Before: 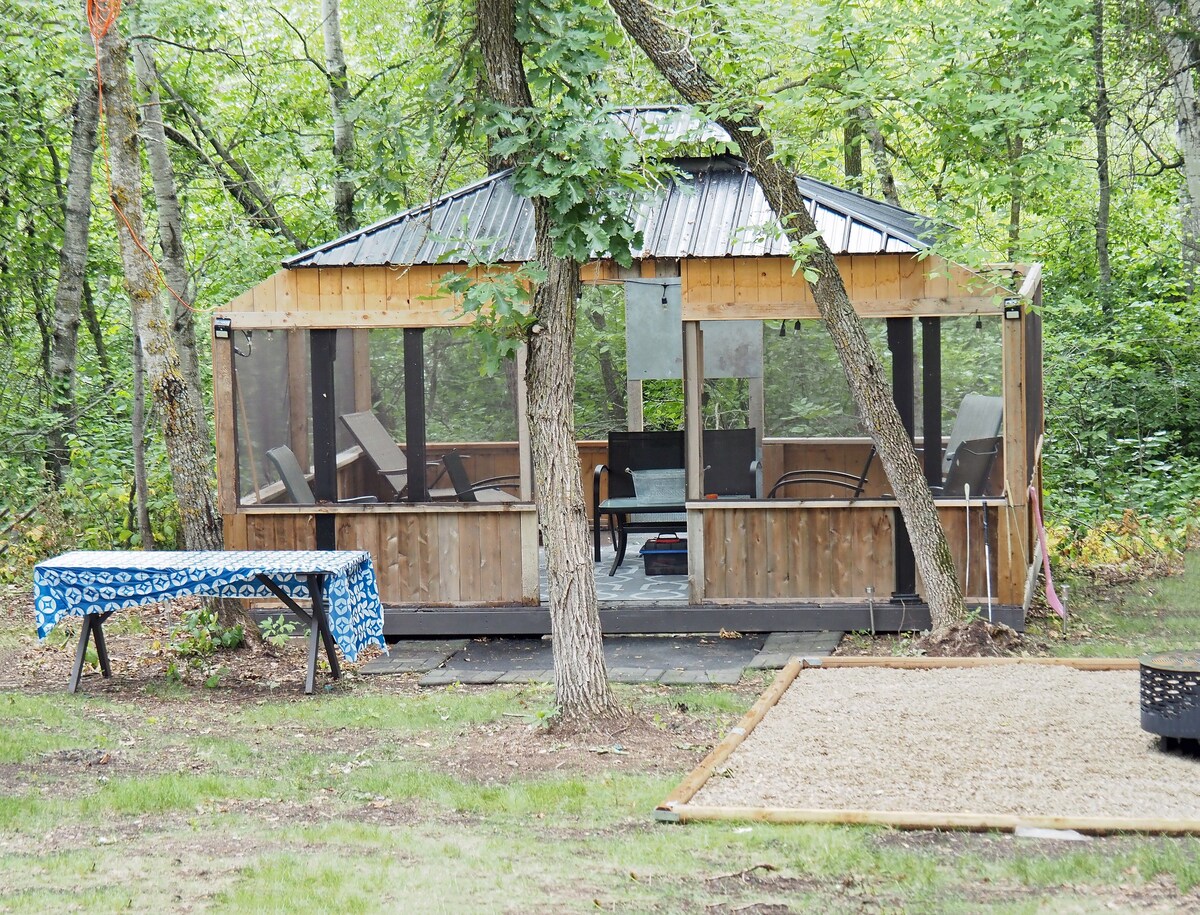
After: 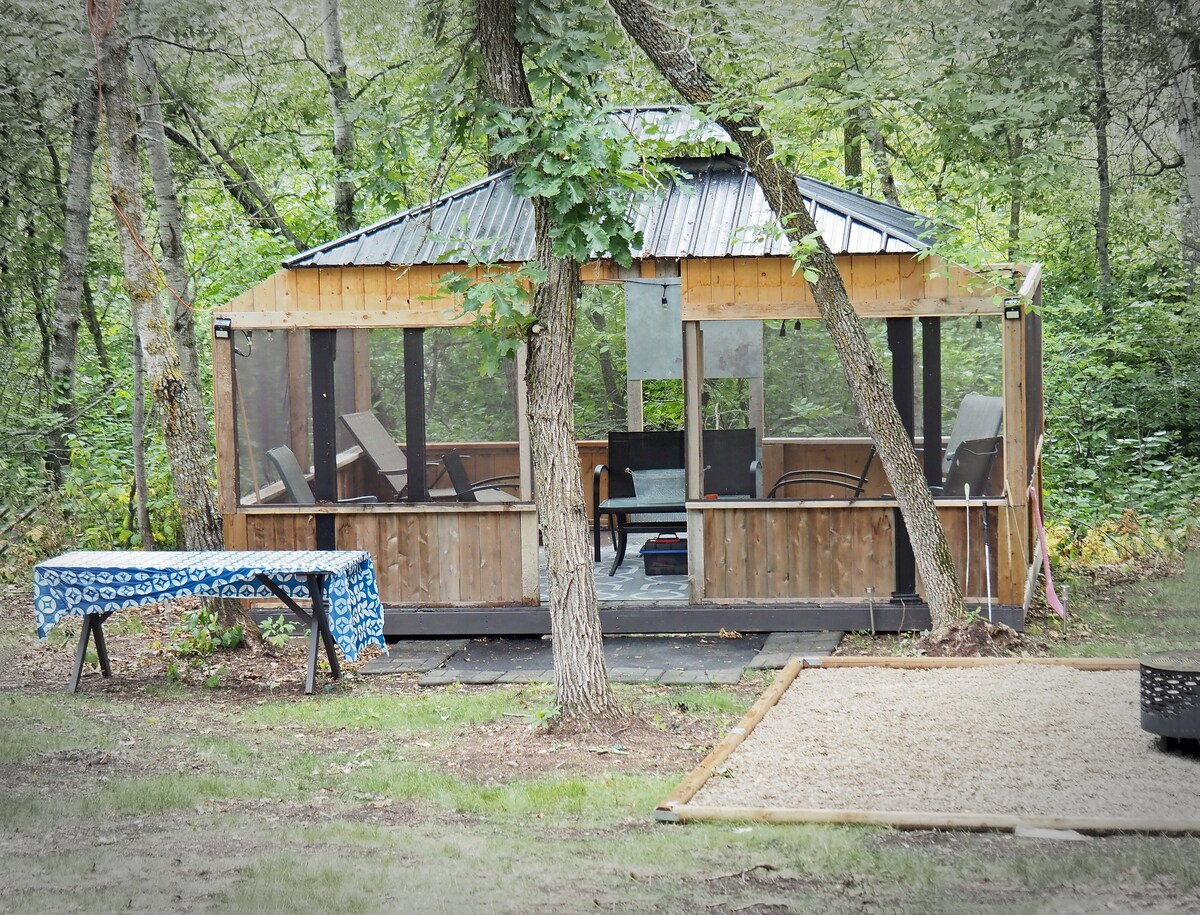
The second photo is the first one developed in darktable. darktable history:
white balance: emerald 1
vignetting: fall-off start 79.43%, saturation -0.649, width/height ratio 1.327, unbound false
